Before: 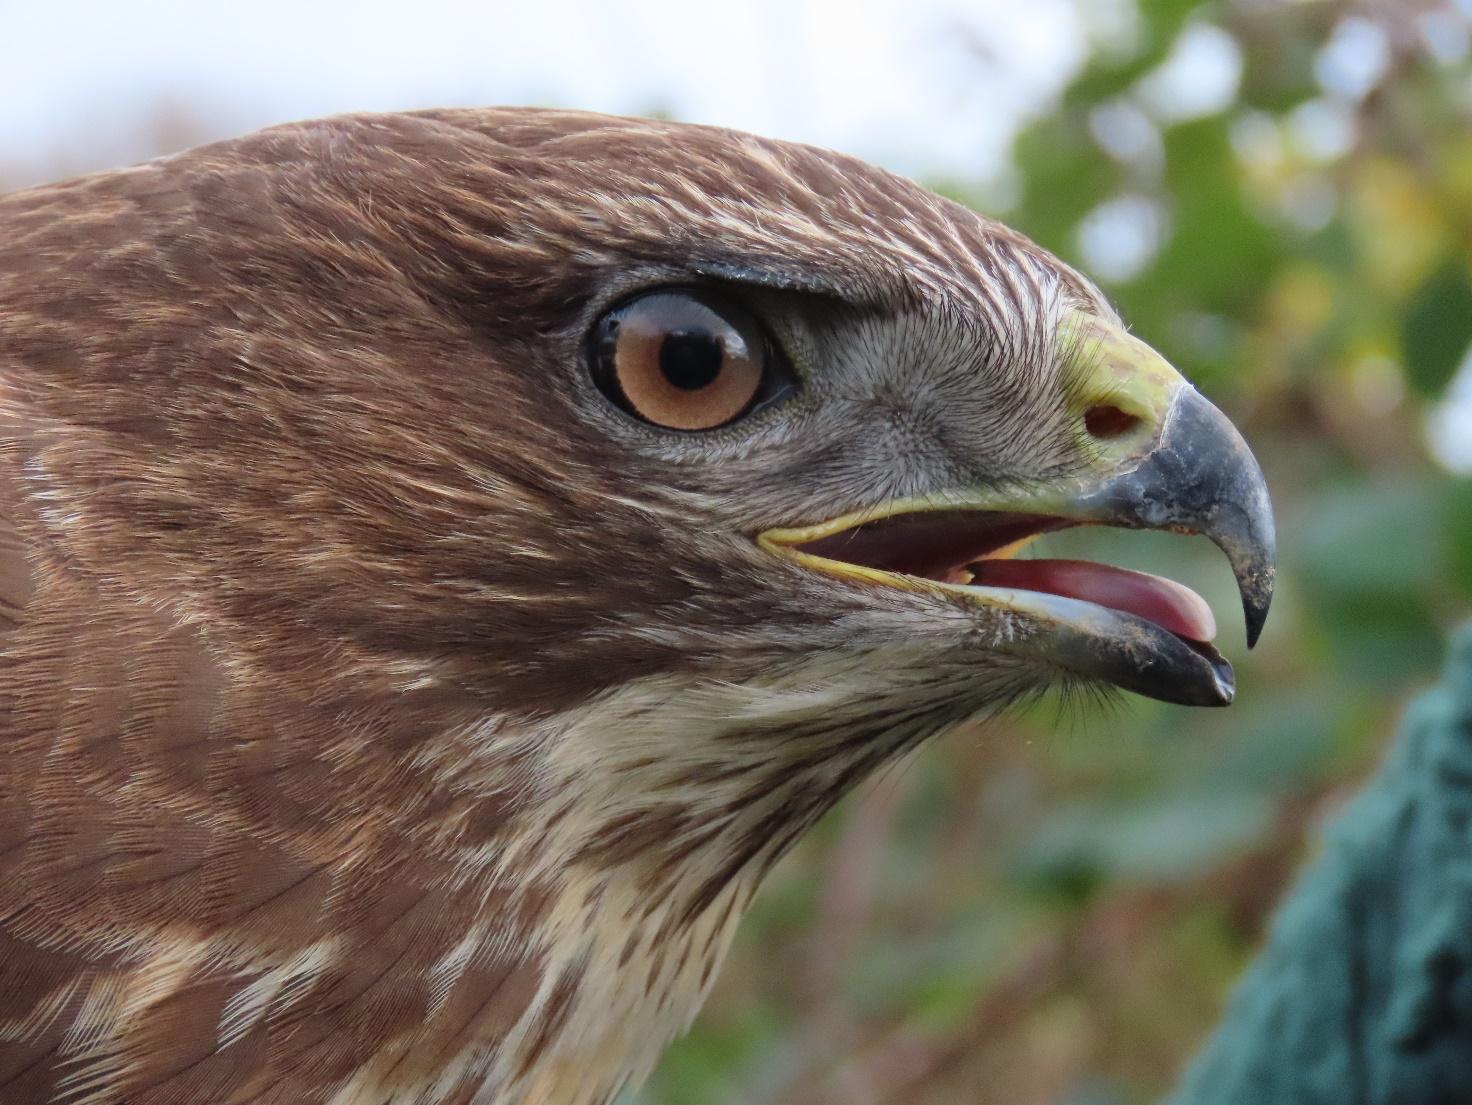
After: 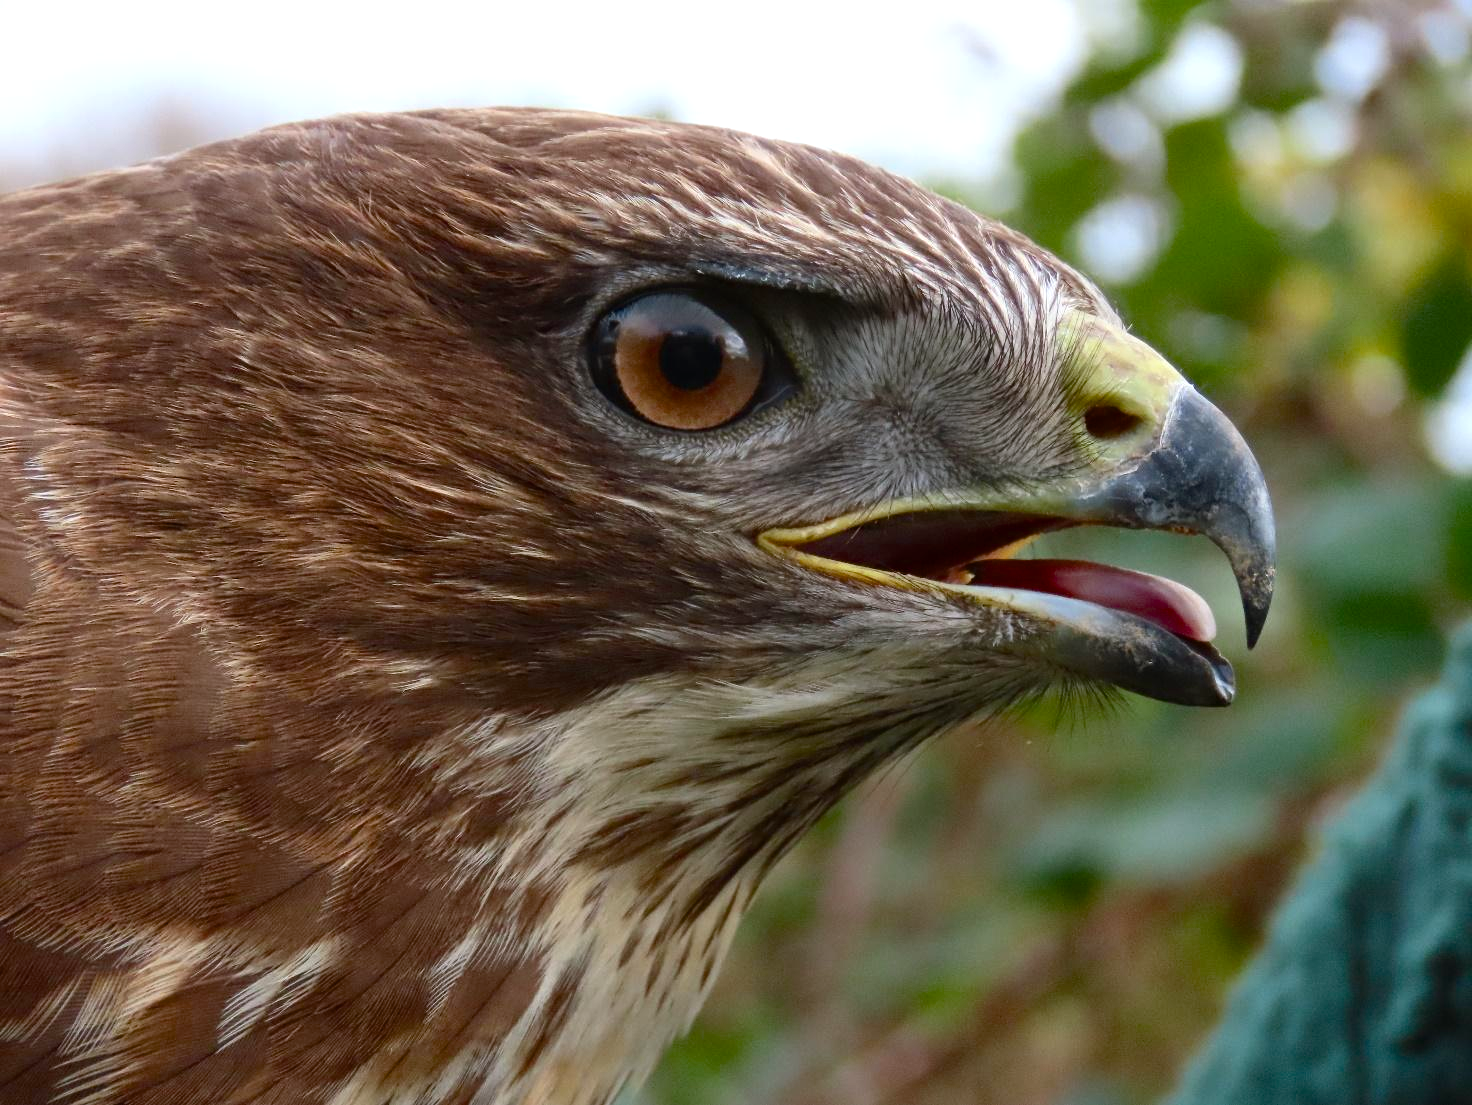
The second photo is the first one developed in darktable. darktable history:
exposure: exposure -0.04 EV, compensate highlight preservation false
color balance rgb: shadows lift › chroma 3.774%, shadows lift › hue 91°, perceptual saturation grading › global saturation 15.351%, perceptual saturation grading › highlights -19.347%, perceptual saturation grading › shadows 19.469%, perceptual brilliance grading › global brilliance 15.248%, perceptual brilliance grading › shadows -34.523%, saturation formula JzAzBz (2021)
